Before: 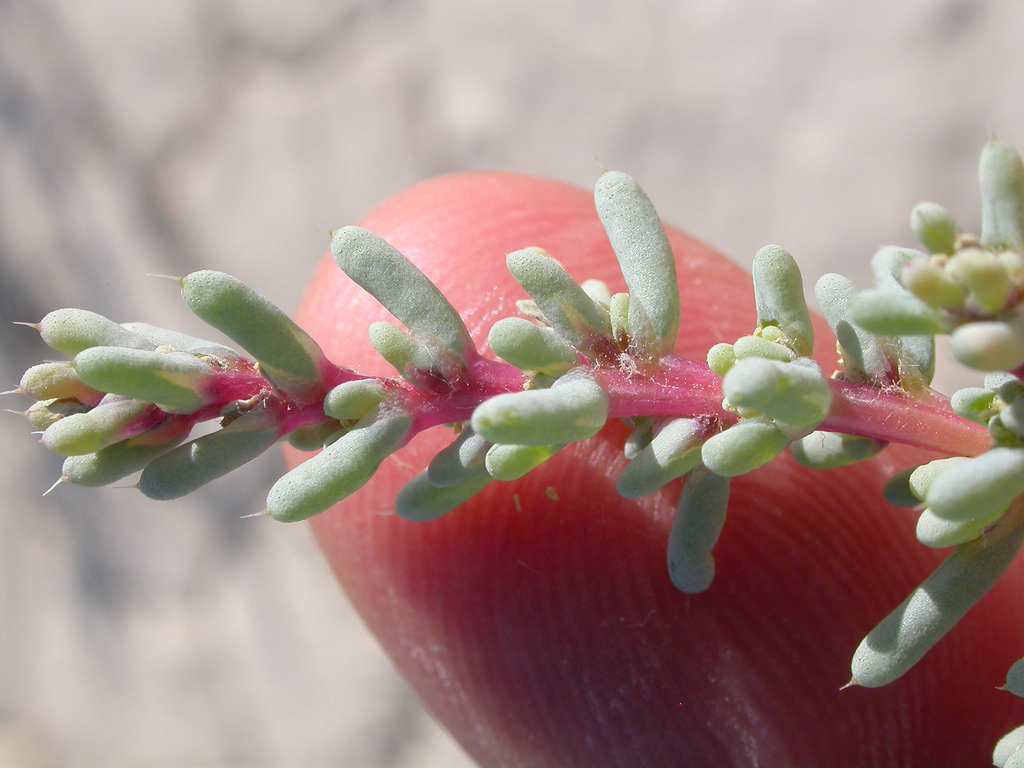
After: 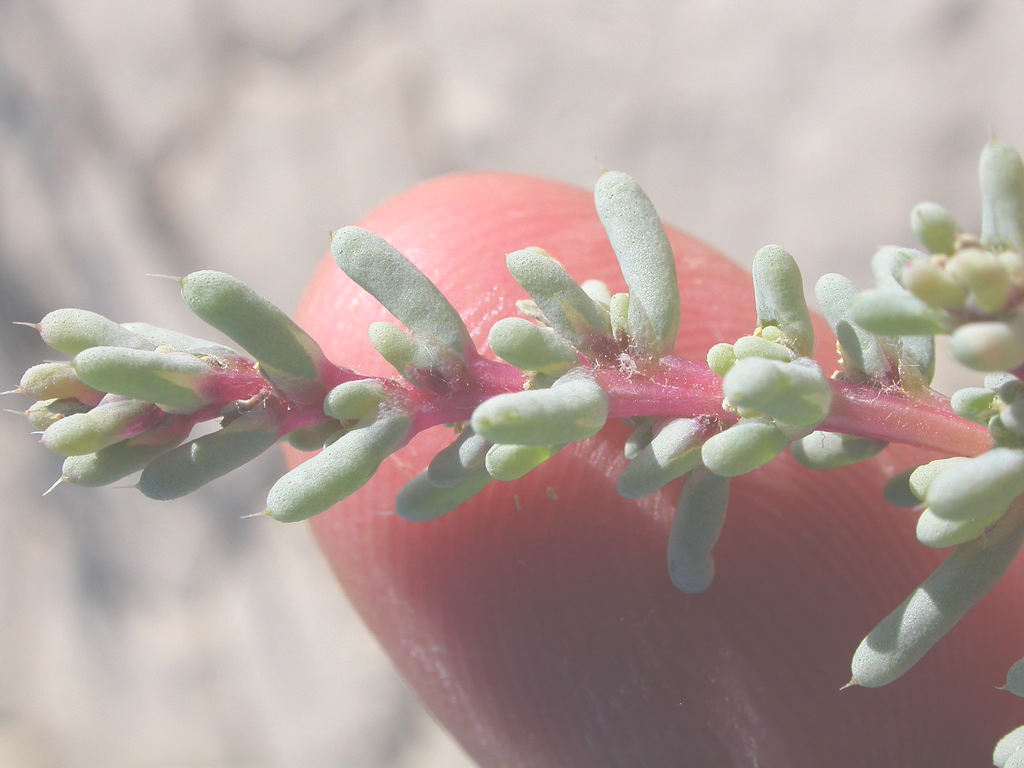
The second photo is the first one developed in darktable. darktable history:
exposure: black level correction -0.087, compensate highlight preservation false
contrast brightness saturation: contrast 0.075
